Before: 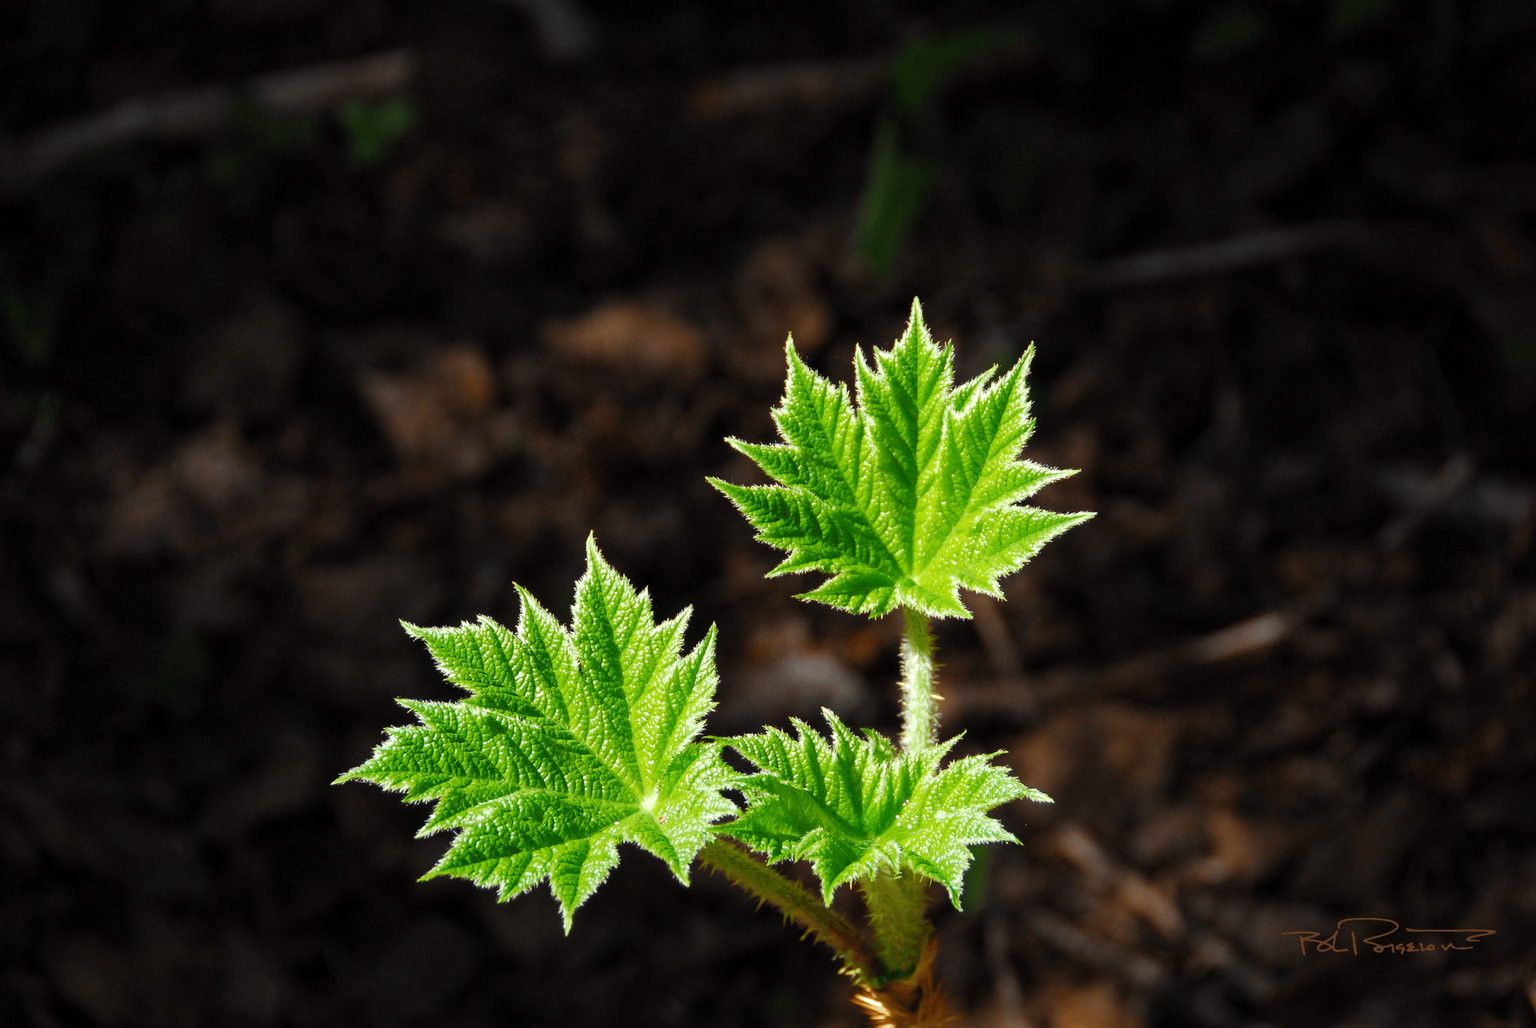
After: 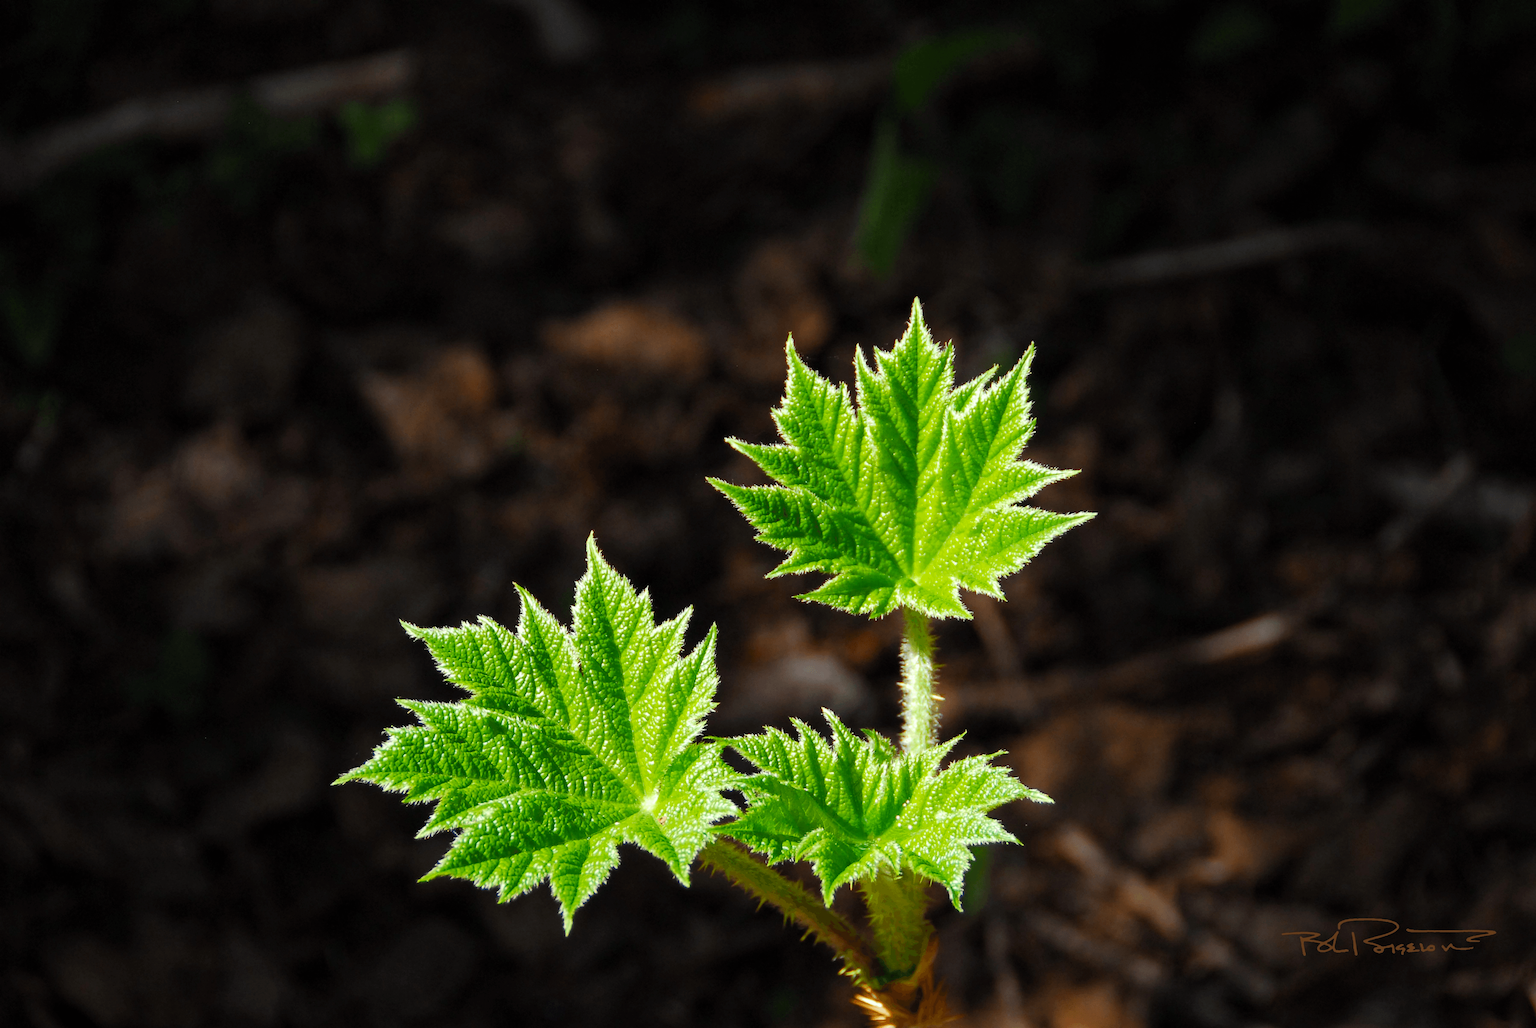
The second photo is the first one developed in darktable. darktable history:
color balance rgb: perceptual saturation grading › global saturation -0.108%, global vibrance 20%
